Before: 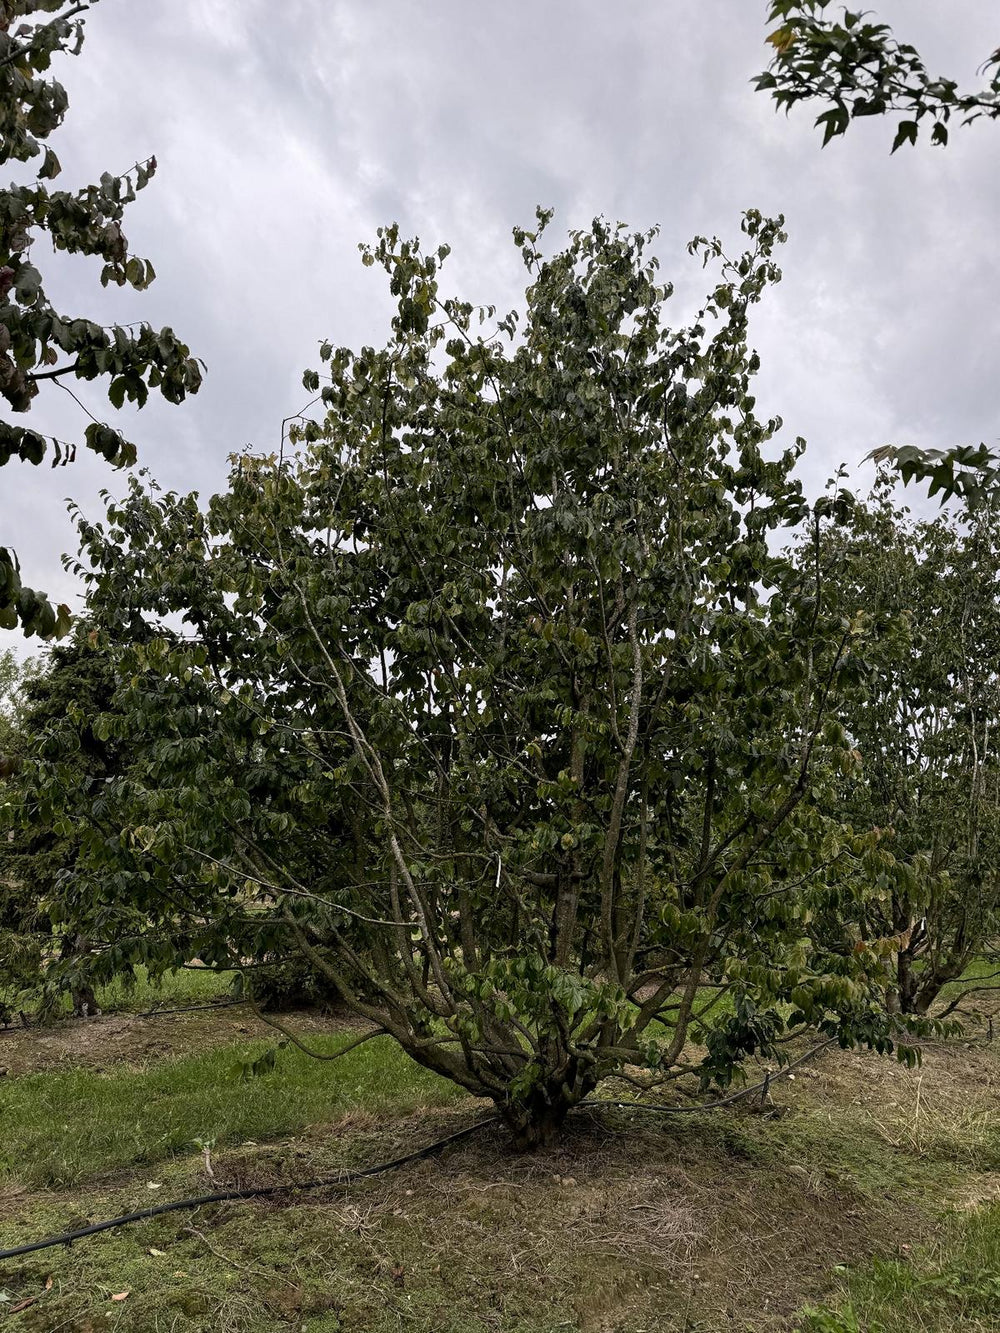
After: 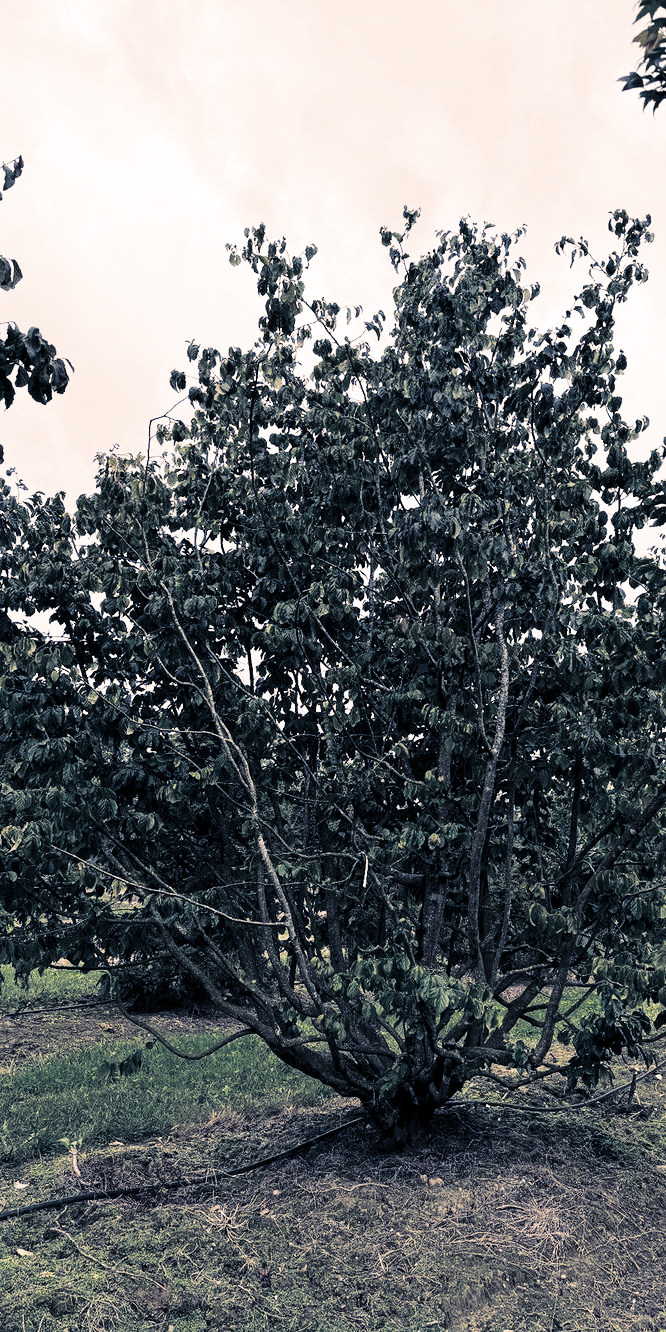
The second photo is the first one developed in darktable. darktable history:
crop and rotate: left 13.342%, right 19.991%
white balance: red 1.004, blue 1.024
split-toning: shadows › hue 226.8°, shadows › saturation 0.56, highlights › hue 28.8°, balance -40, compress 0%
exposure: black level correction 0.001, exposure 0.014 EV, compensate highlight preservation false
base curve: curves: ch0 [(0, 0) (0.028, 0.03) (0.121, 0.232) (0.46, 0.748) (0.859, 0.968) (1, 1)], preserve colors none
